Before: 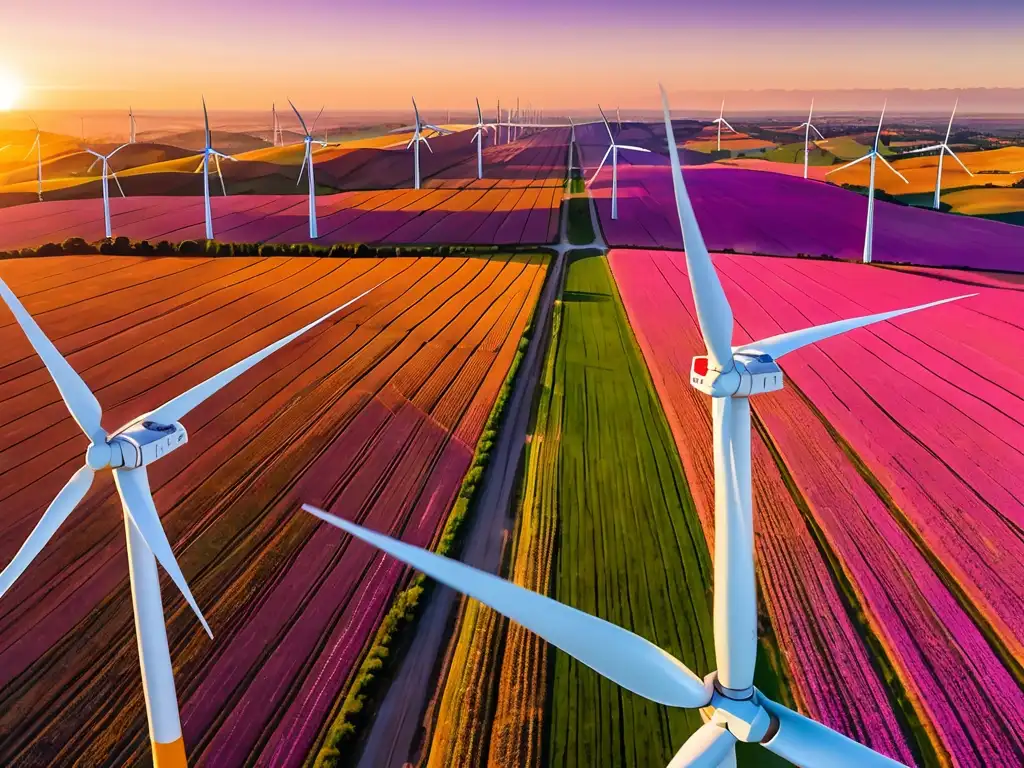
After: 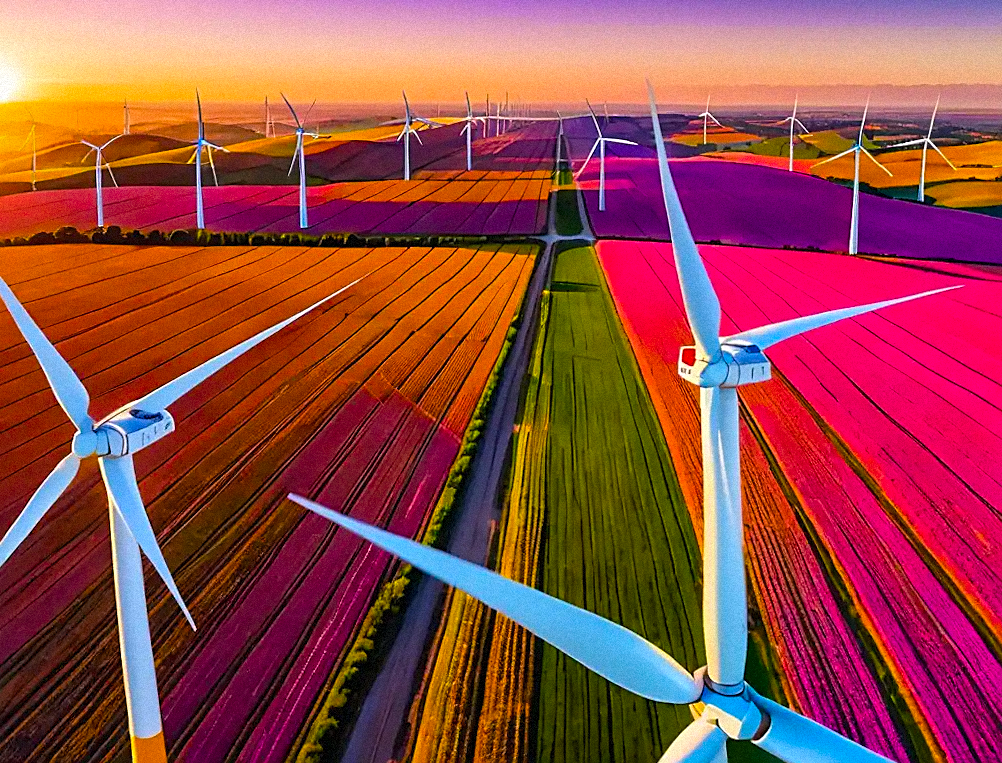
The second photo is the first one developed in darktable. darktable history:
sharpen: on, module defaults
color balance rgb: linear chroma grading › global chroma 15%, perceptual saturation grading › global saturation 30%
grain: mid-tones bias 0%
rotate and perspective: rotation 0.226°, lens shift (vertical) -0.042, crop left 0.023, crop right 0.982, crop top 0.006, crop bottom 0.994
